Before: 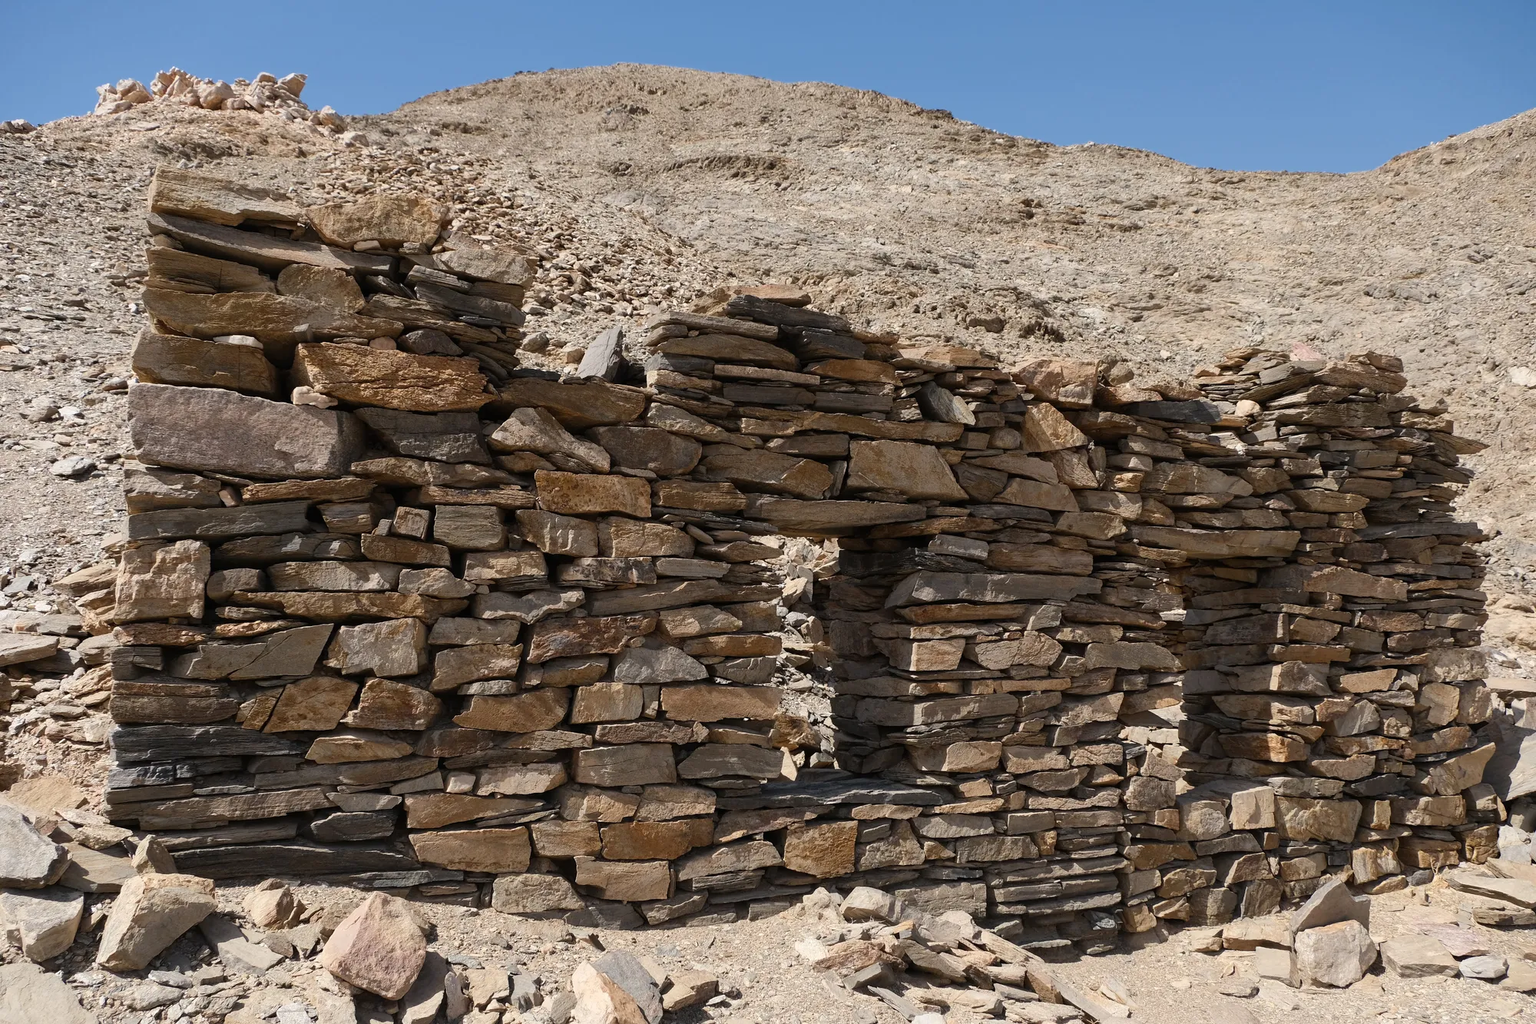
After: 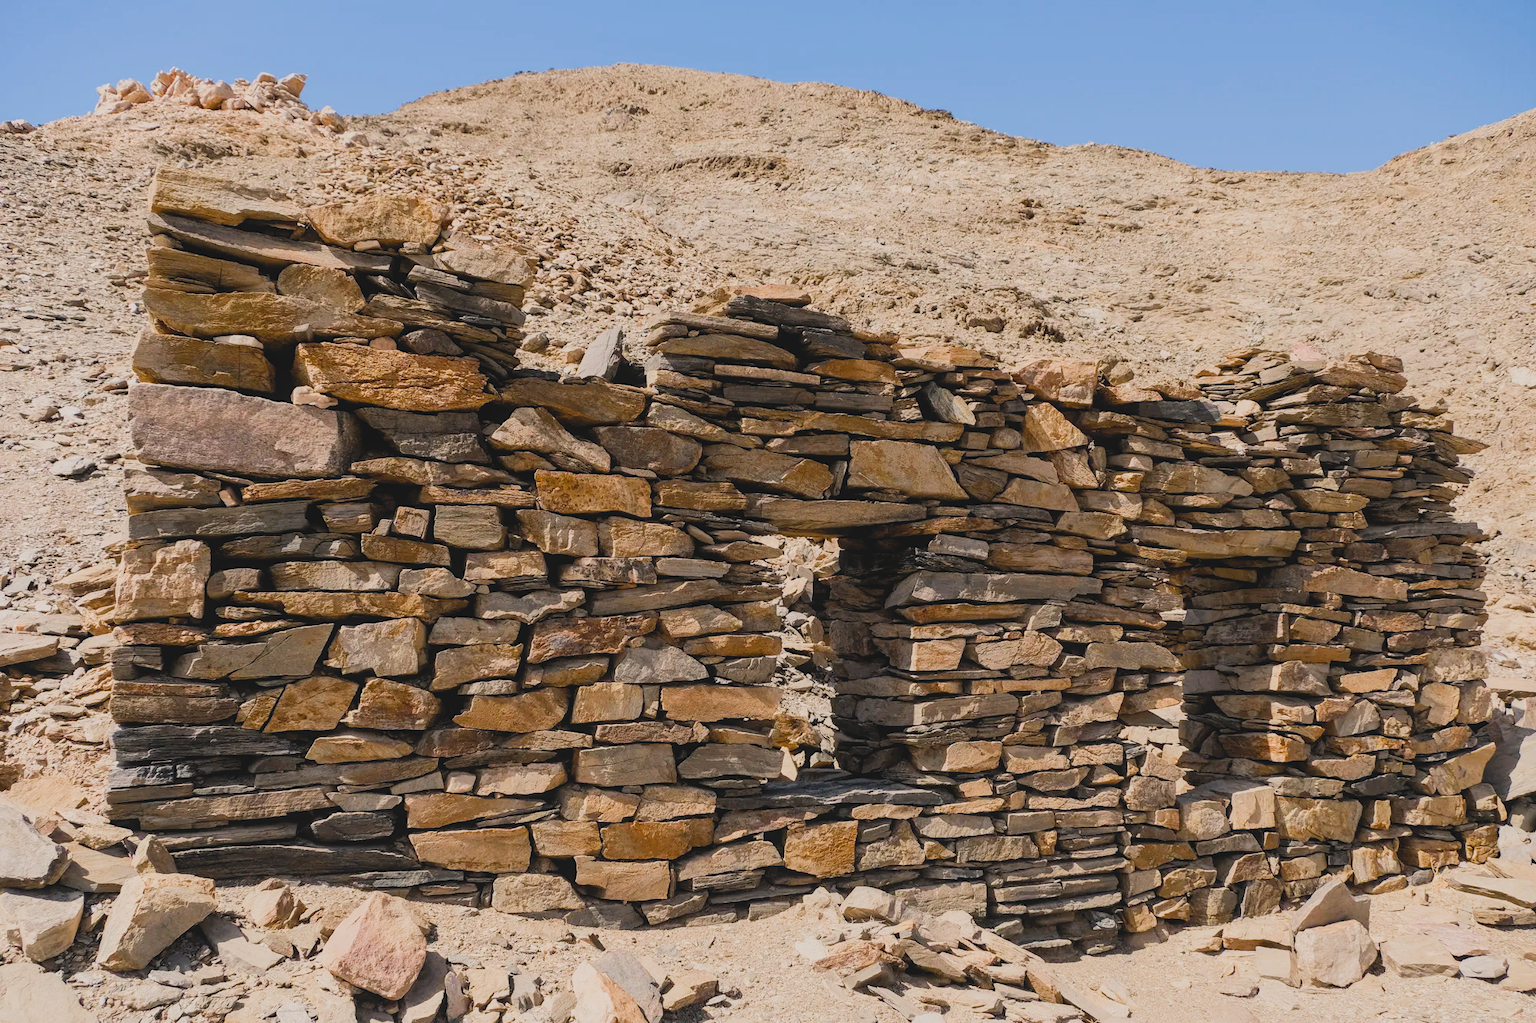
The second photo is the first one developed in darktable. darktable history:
filmic rgb: black relative exposure -7.65 EV, white relative exposure 4.56 EV, threshold 5.97 EV, hardness 3.61, contrast 1.061, color science v5 (2021), contrast in shadows safe, contrast in highlights safe, enable highlight reconstruction true
color balance rgb: highlights gain › chroma 1.584%, highlights gain › hue 56.98°, perceptual saturation grading › global saturation 17.921%, perceptual brilliance grading › global brilliance 10.42%, global vibrance 8.315%
exposure: black level correction 0.005, exposure 0.279 EV, compensate highlight preservation false
local contrast: detail 109%
contrast brightness saturation: contrast -0.103, brightness 0.042, saturation 0.081
